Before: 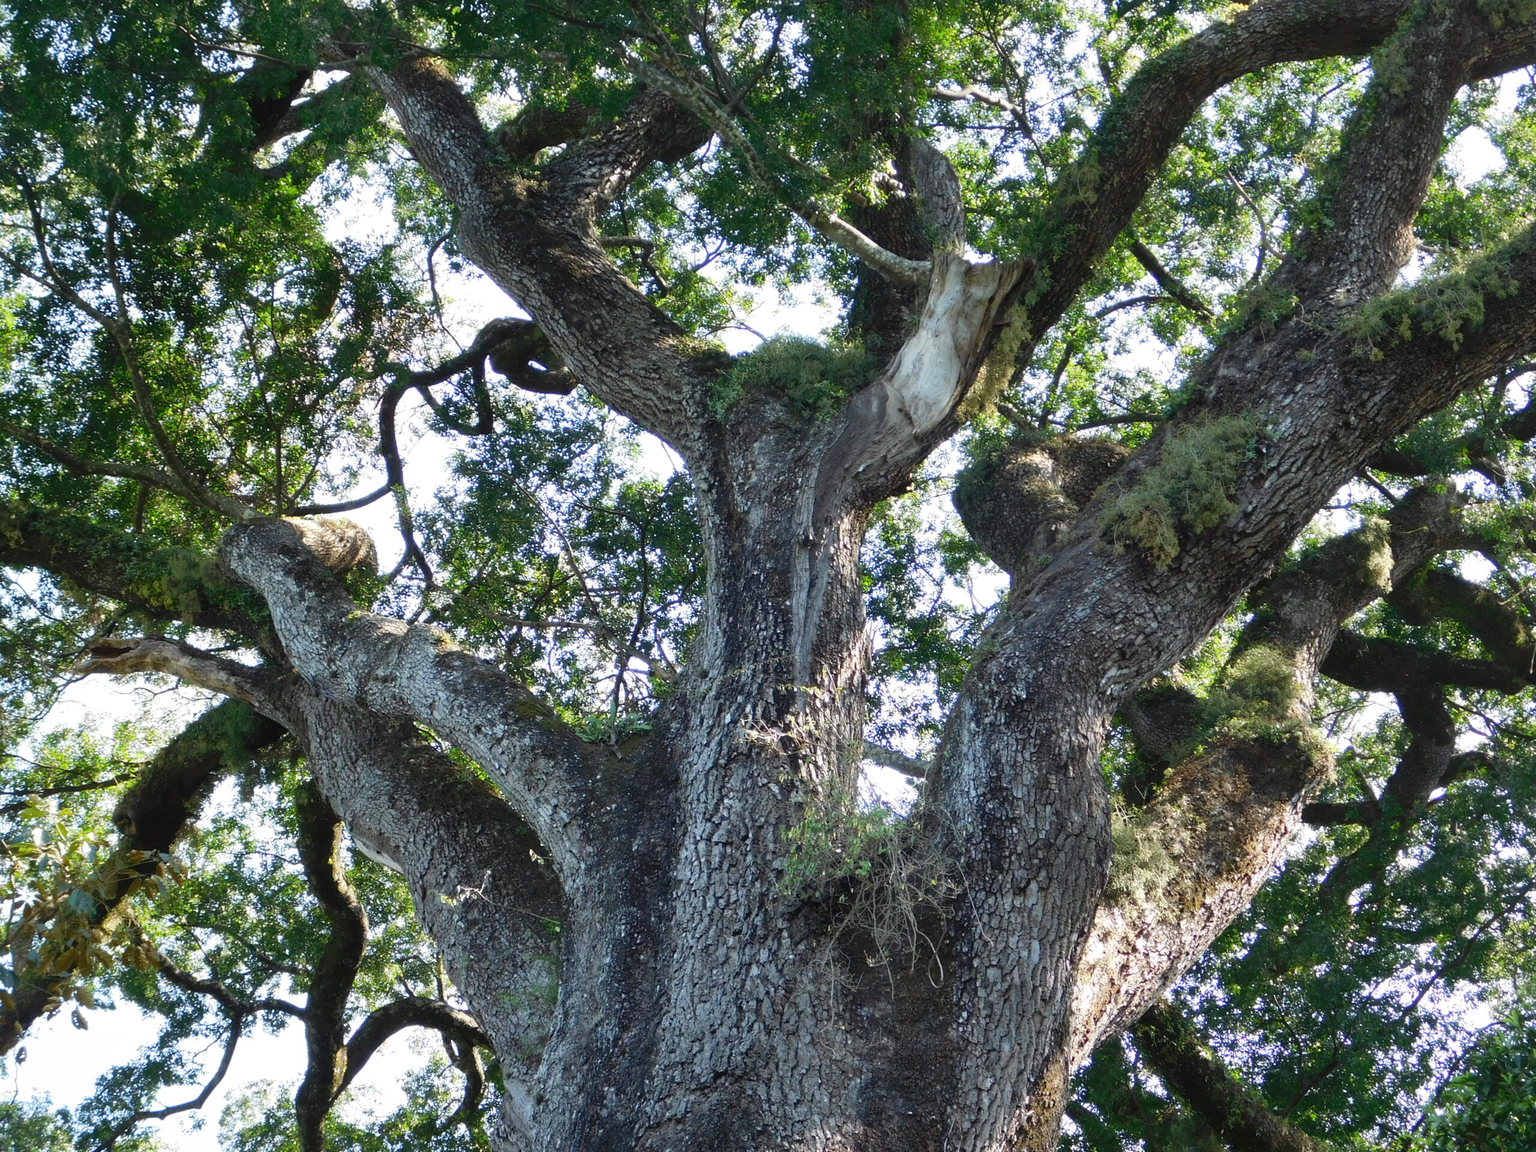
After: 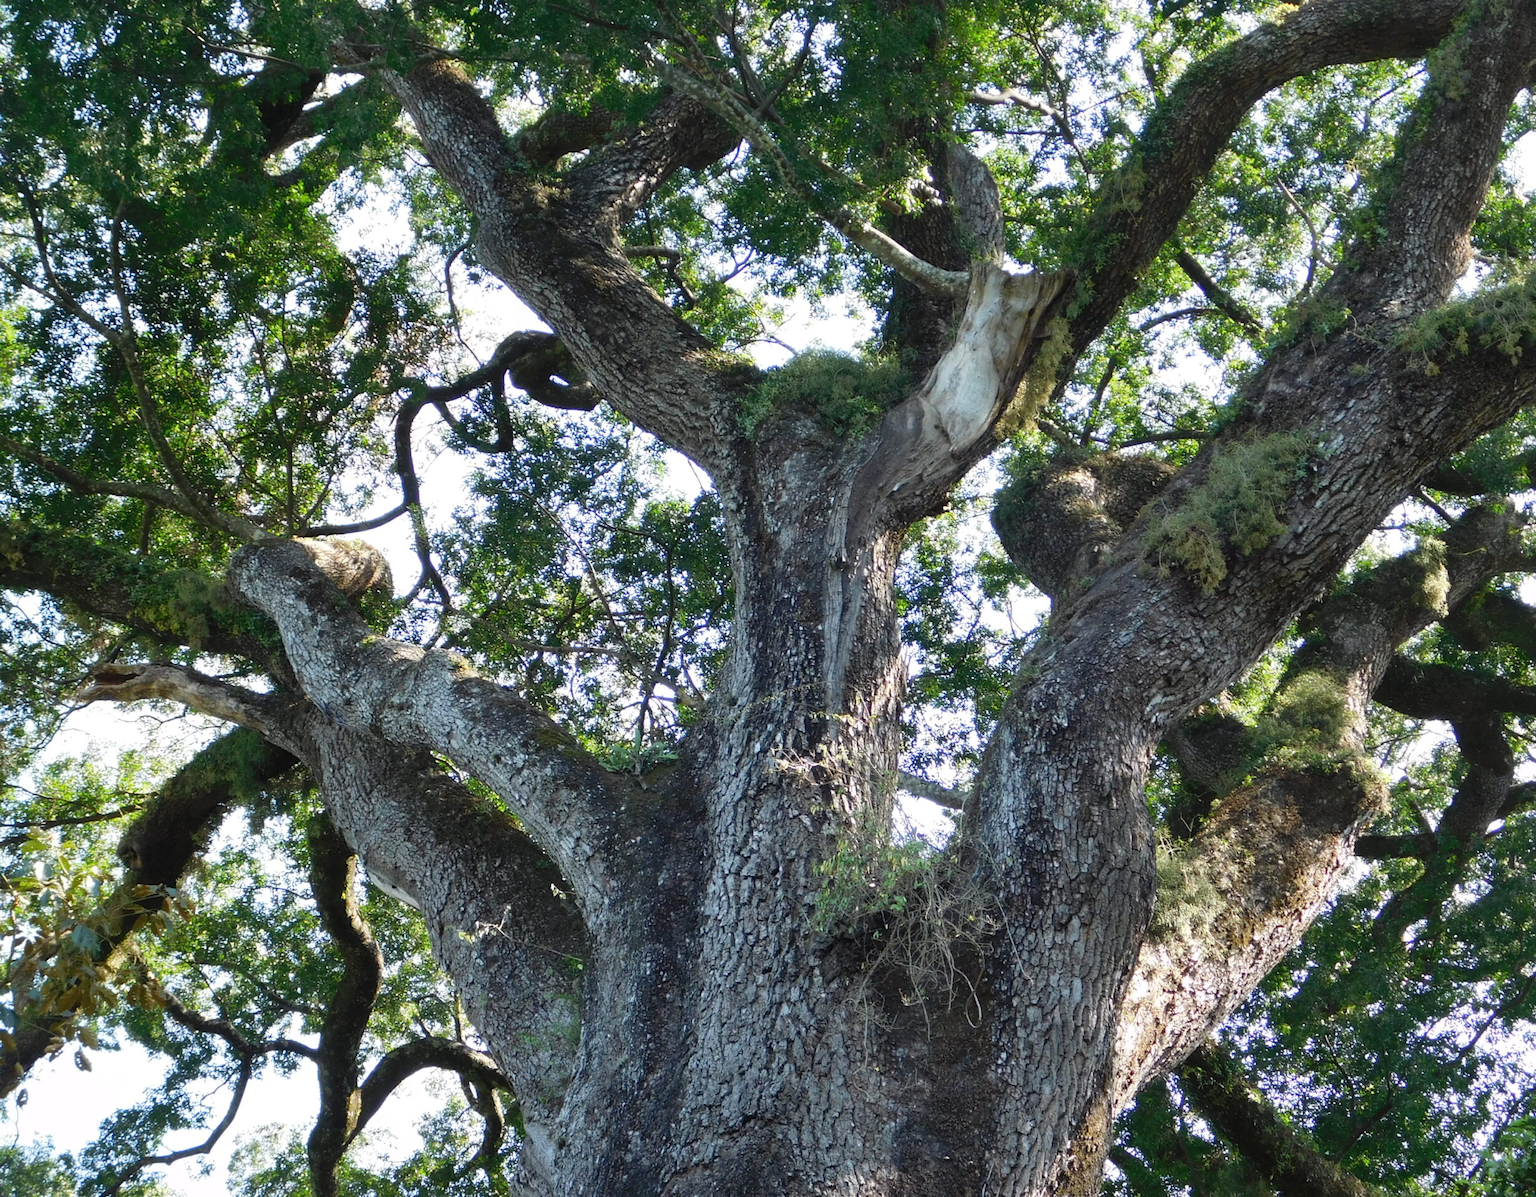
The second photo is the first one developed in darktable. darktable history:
crop: right 3.864%, bottom 0.022%
